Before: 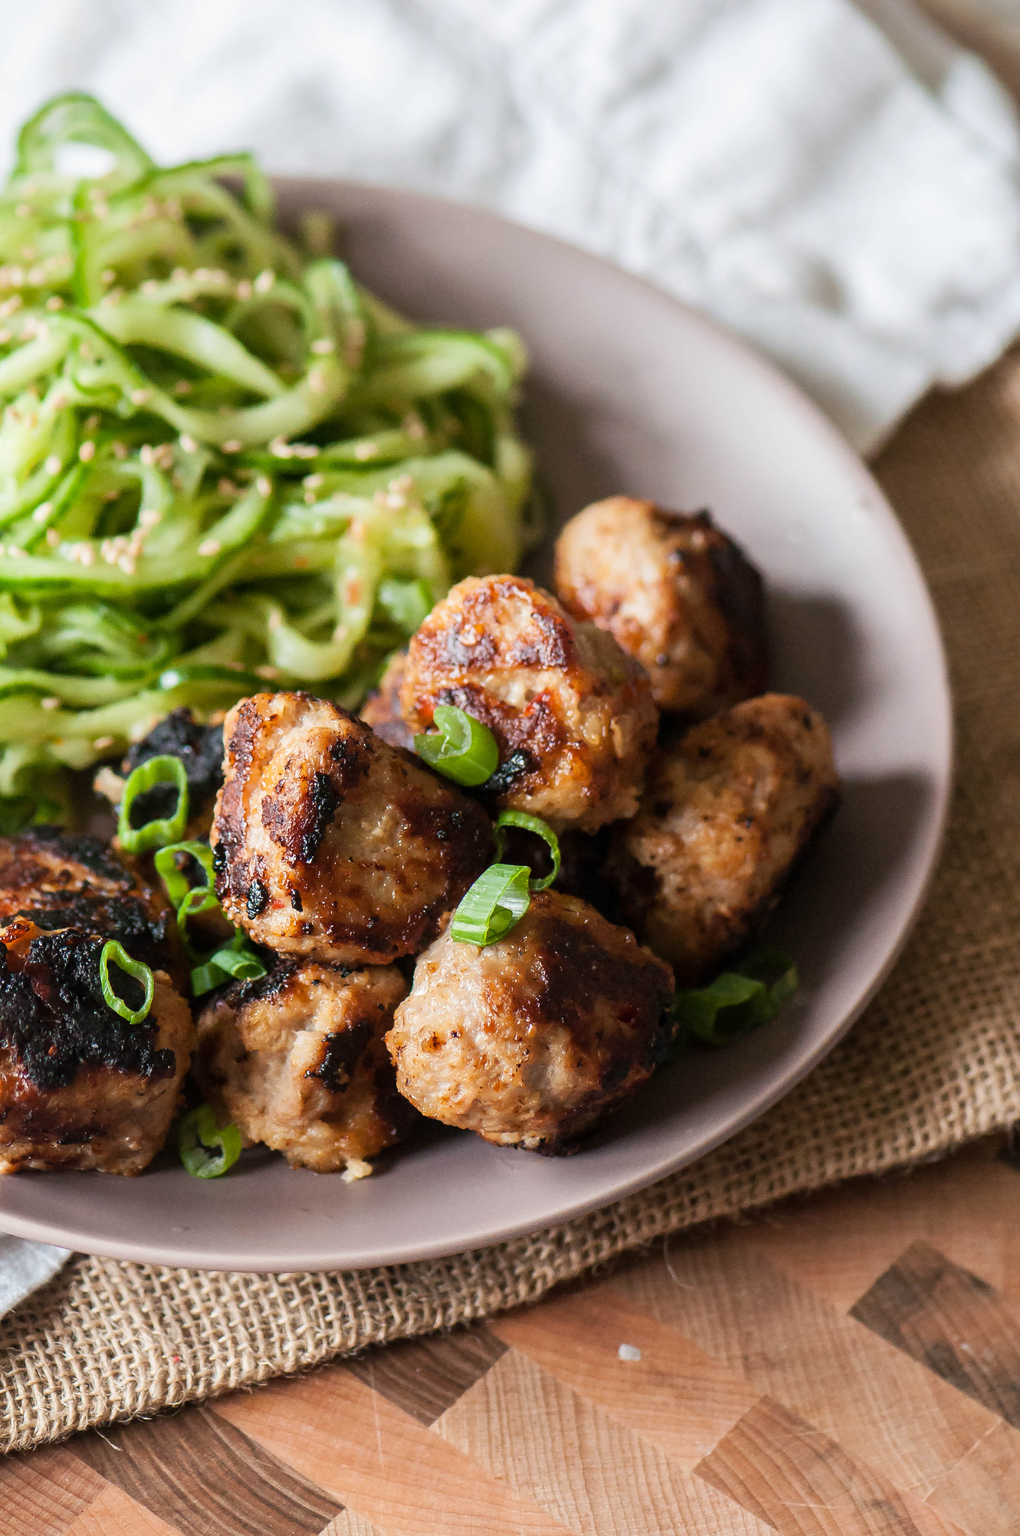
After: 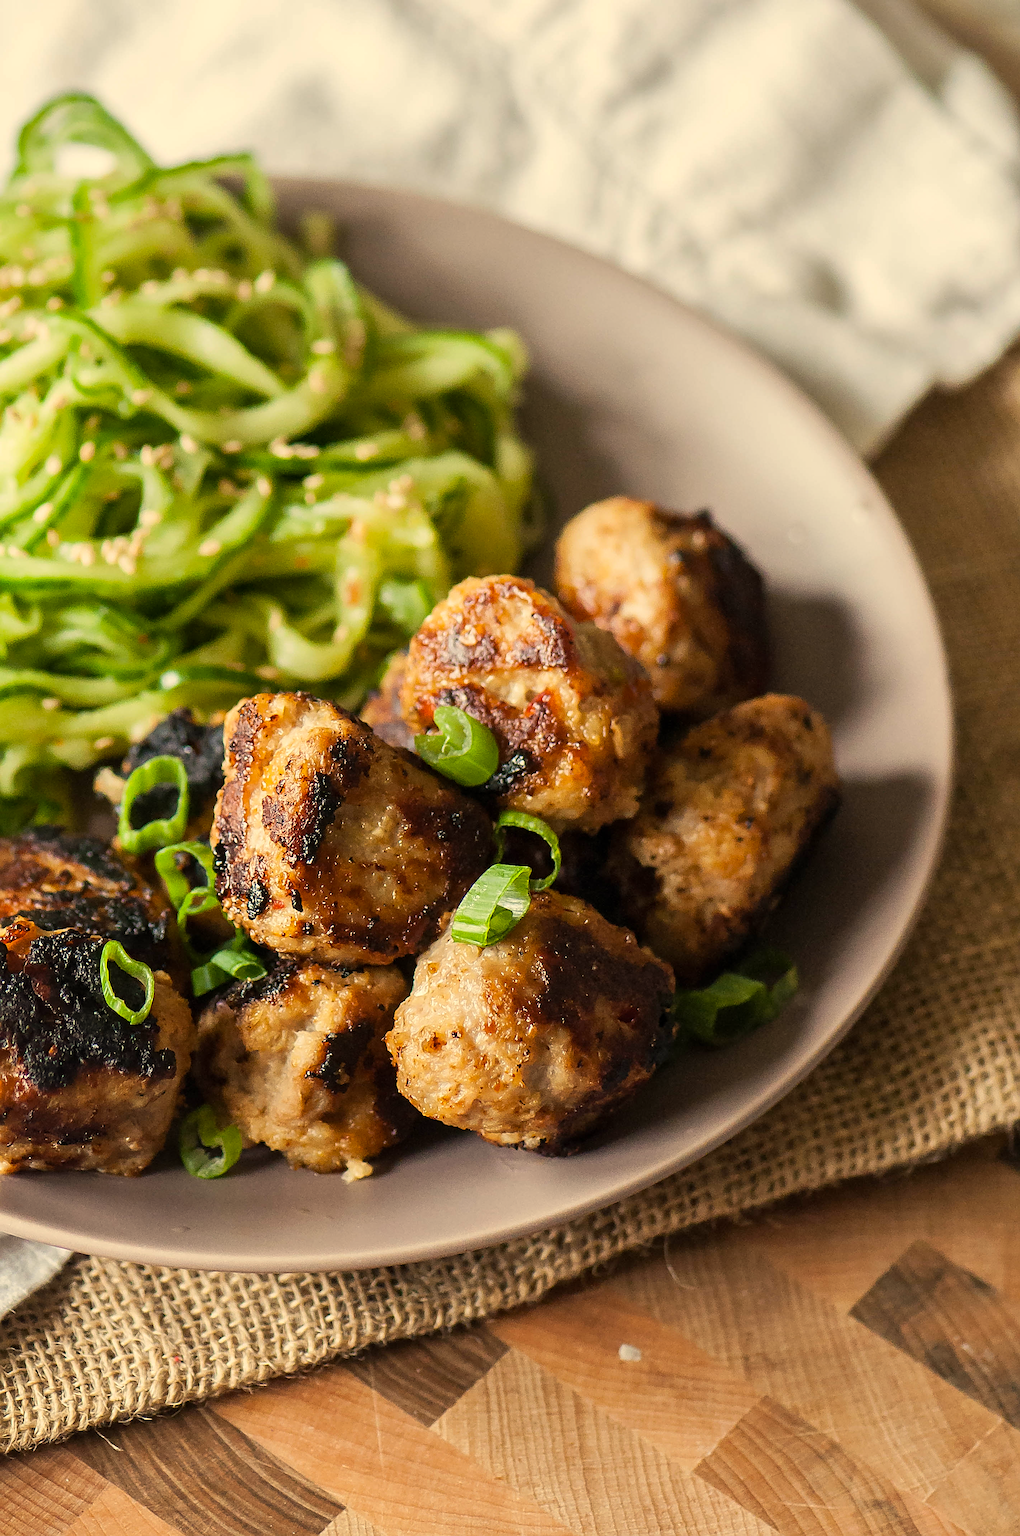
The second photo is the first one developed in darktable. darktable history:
shadows and highlights: radius 125.46, shadows 30.51, highlights -30.51, low approximation 0.01, soften with gaussian
sharpen: radius 2.676, amount 0.669
color correction: highlights a* 2.72, highlights b* 22.8
